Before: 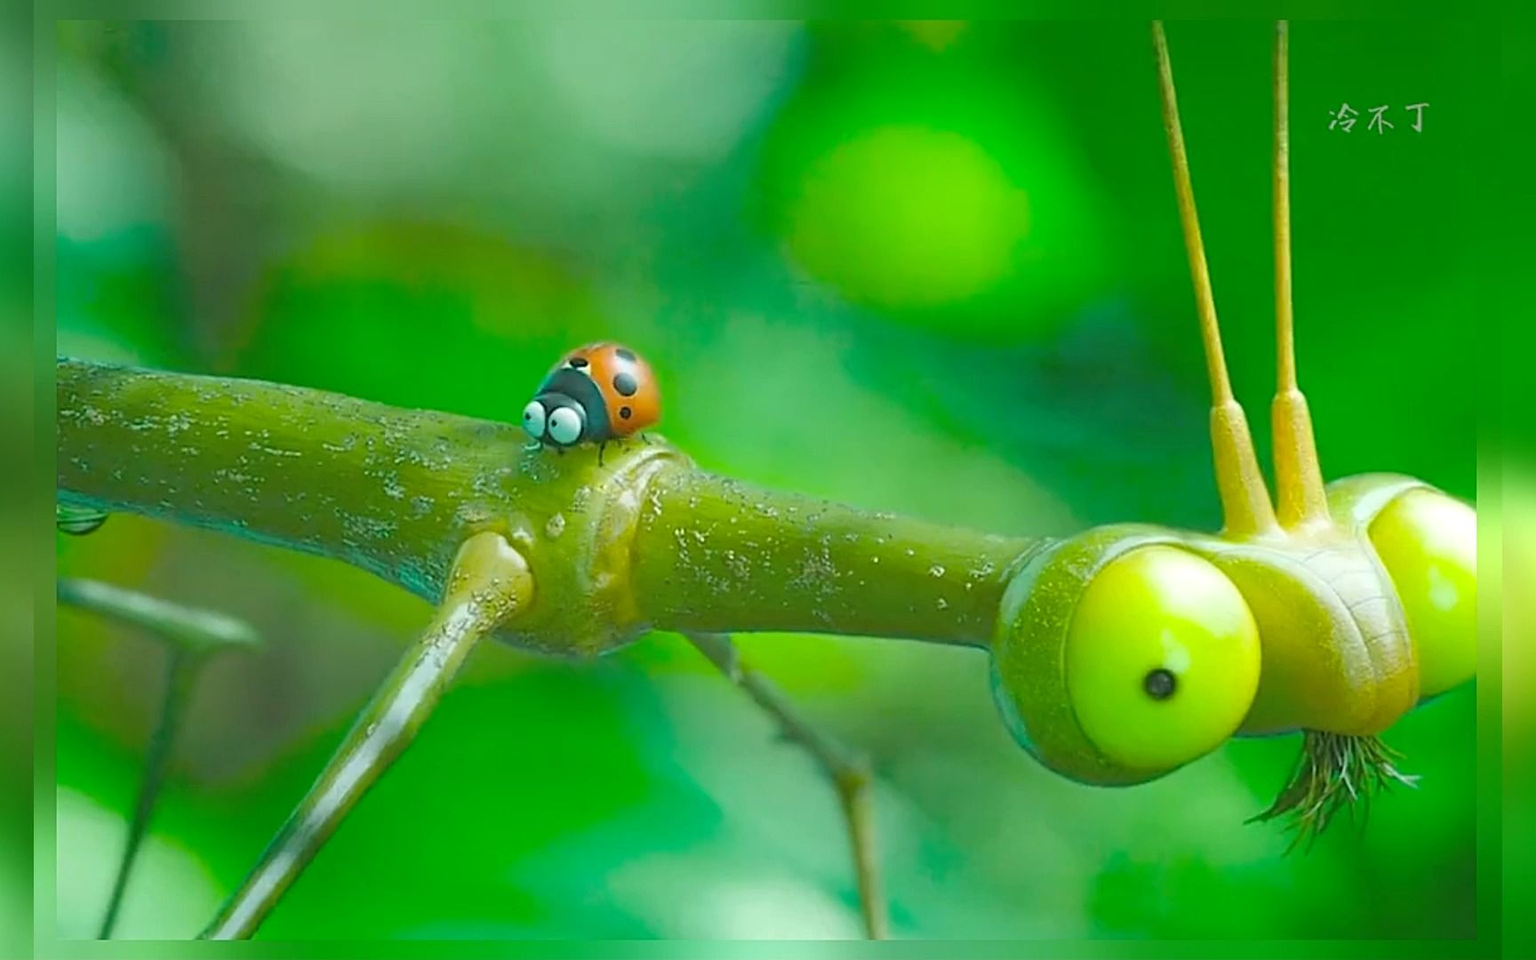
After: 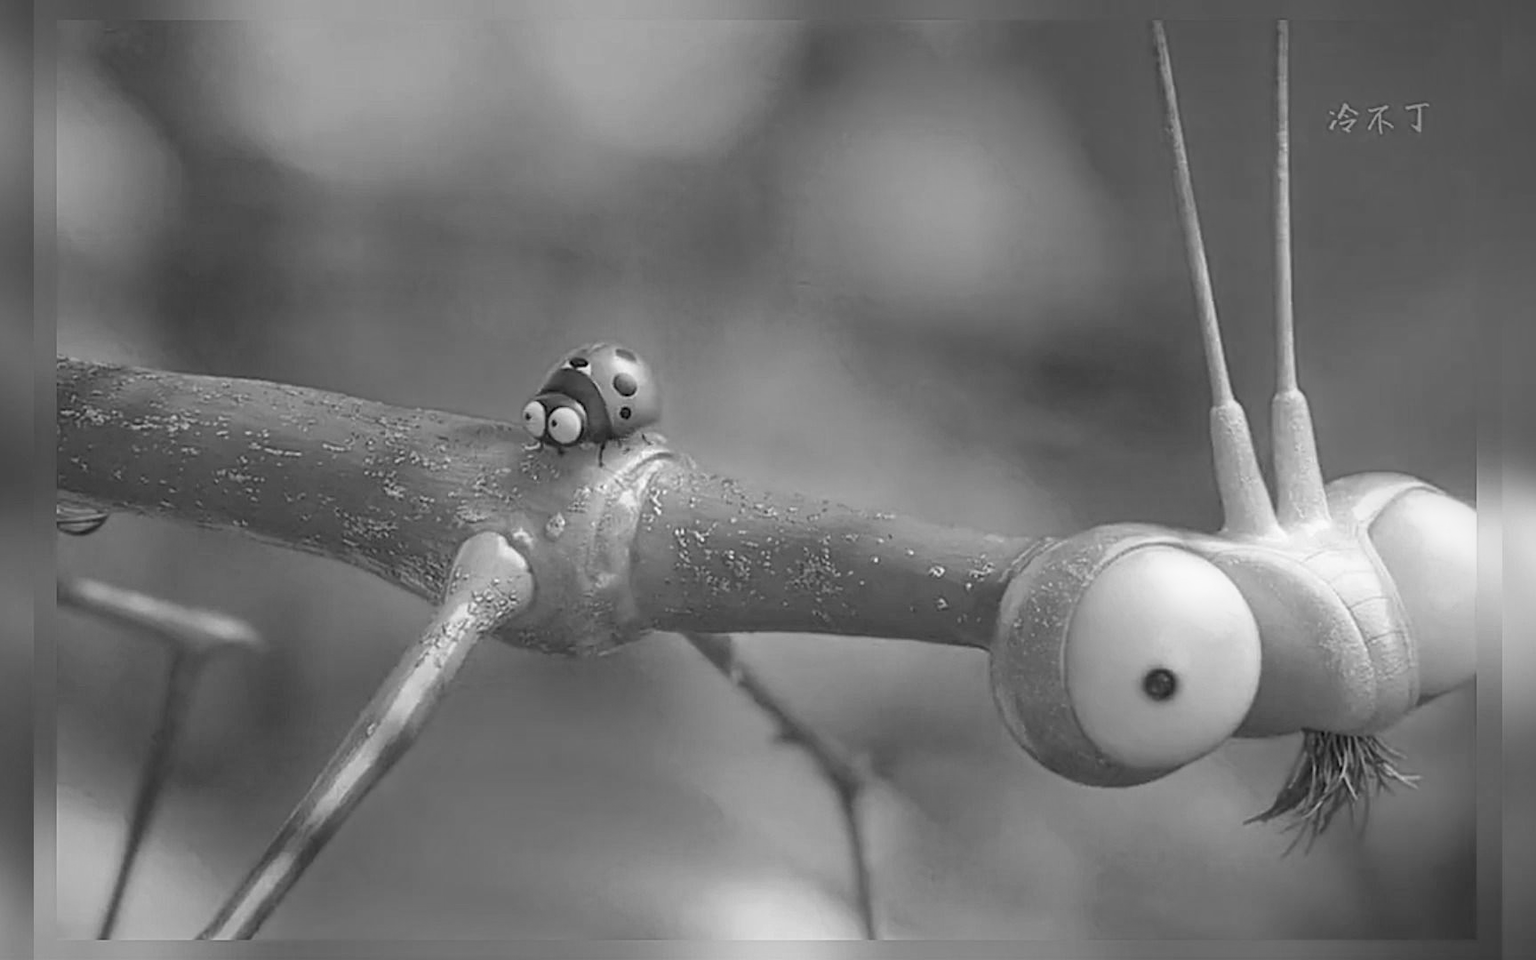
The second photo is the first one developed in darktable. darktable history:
white balance: red 1.009, blue 0.985
monochrome: a 26.22, b 42.67, size 0.8
vignetting: fall-off start 91.19%
shadows and highlights: shadows -30, highlights 30
local contrast: detail 130%
